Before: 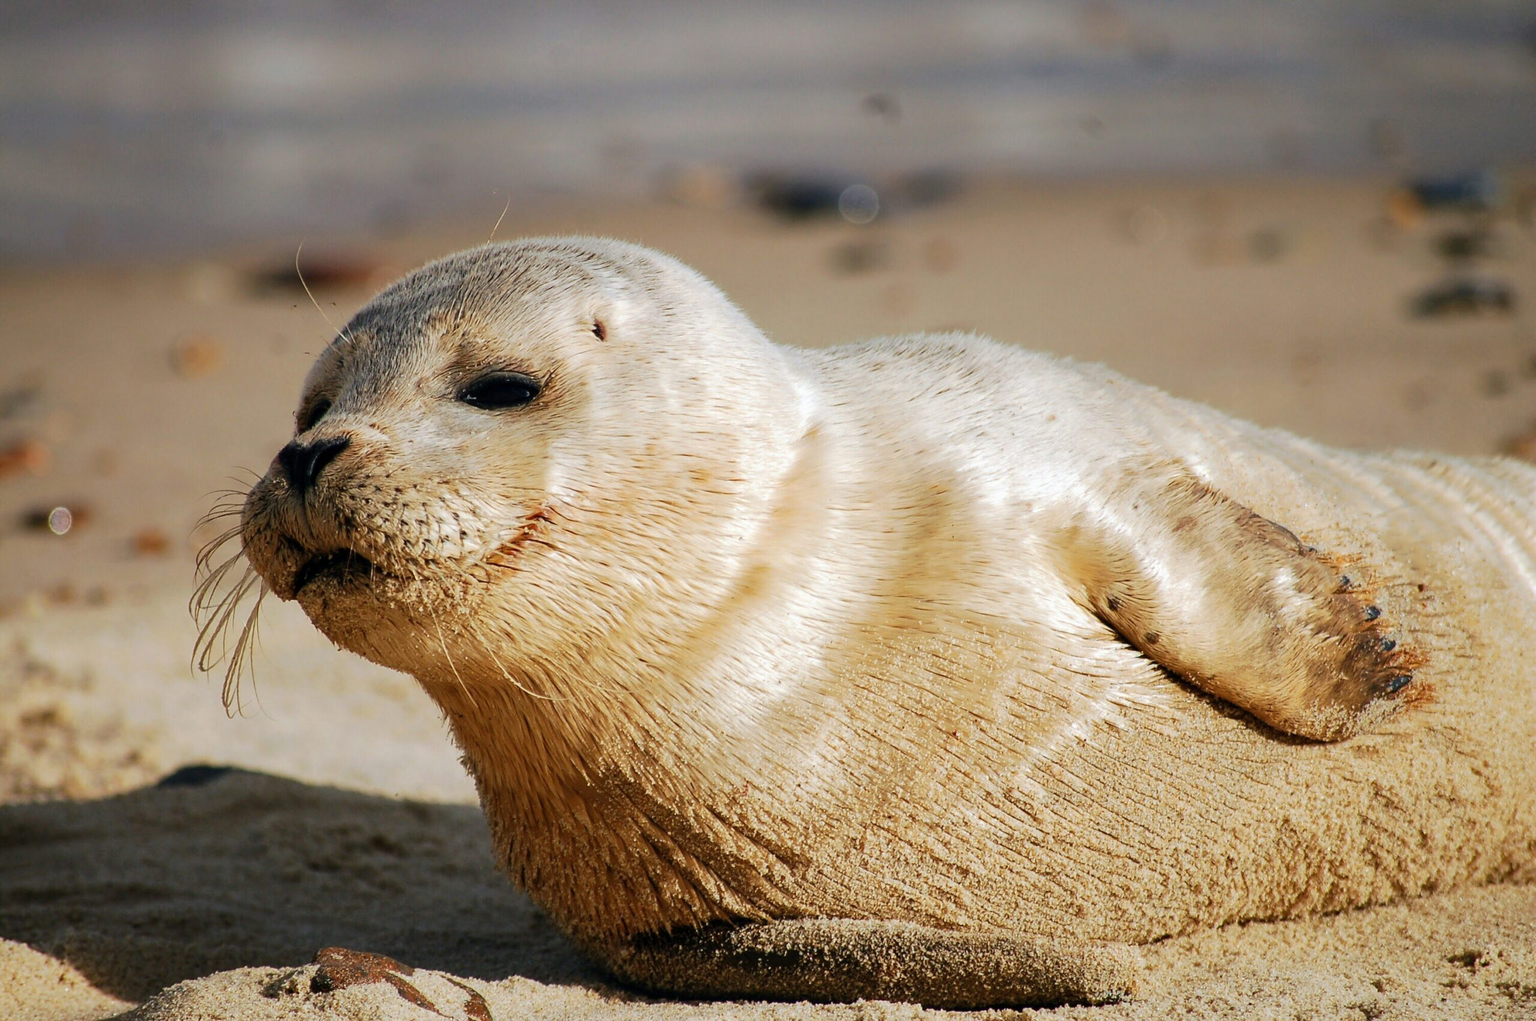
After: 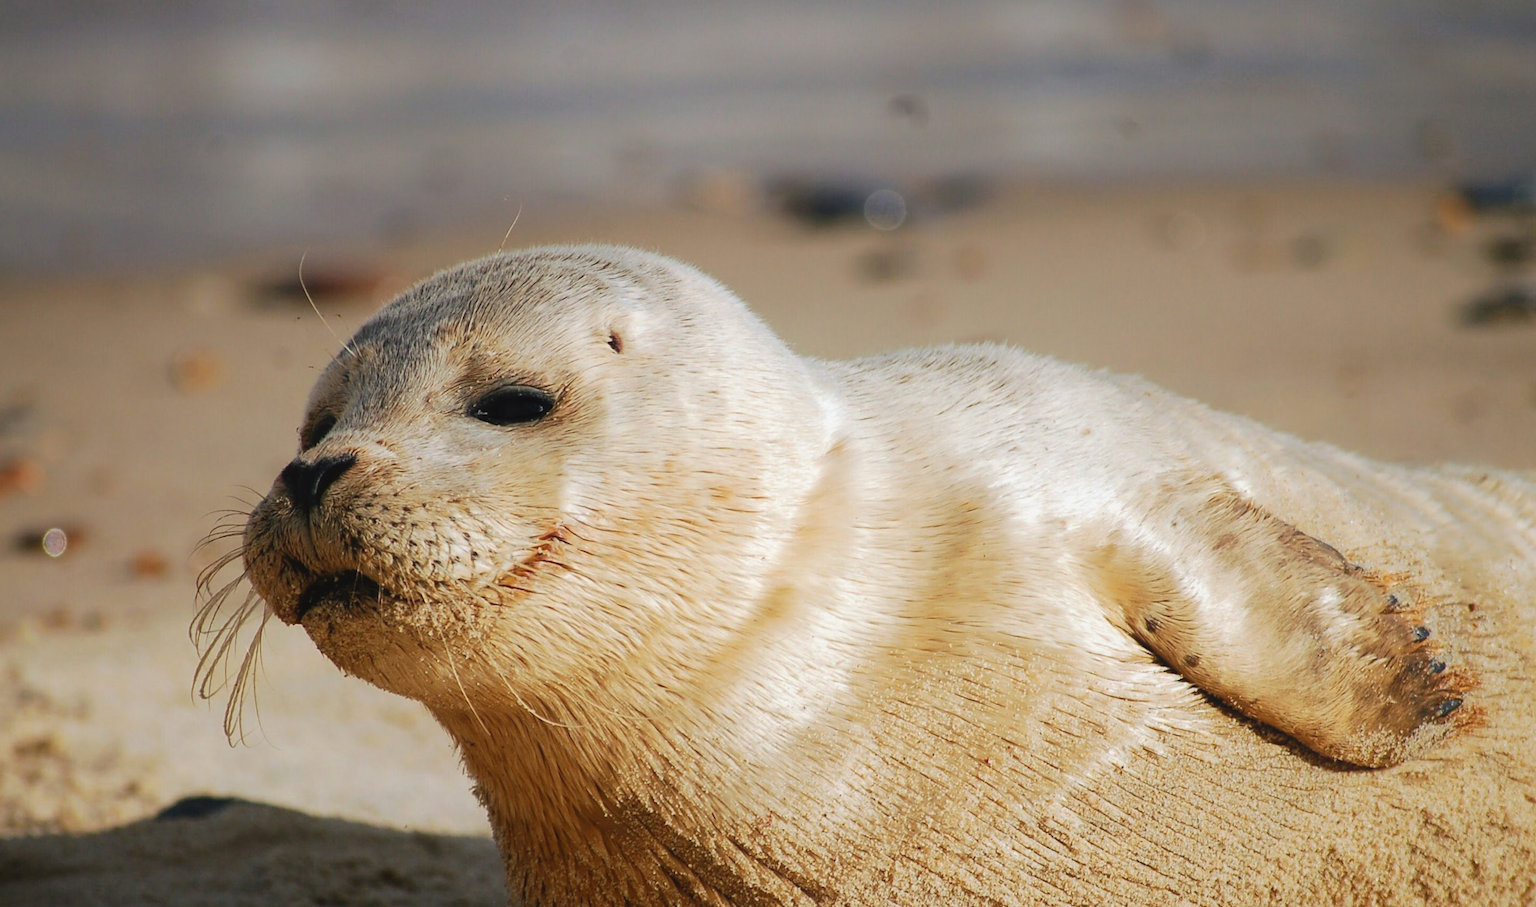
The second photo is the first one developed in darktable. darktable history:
crop and rotate: angle 0.2°, left 0.275%, right 3.127%, bottom 14.18%
contrast equalizer: octaves 7, y [[0.6 ×6], [0.55 ×6], [0 ×6], [0 ×6], [0 ×6]], mix -0.36
